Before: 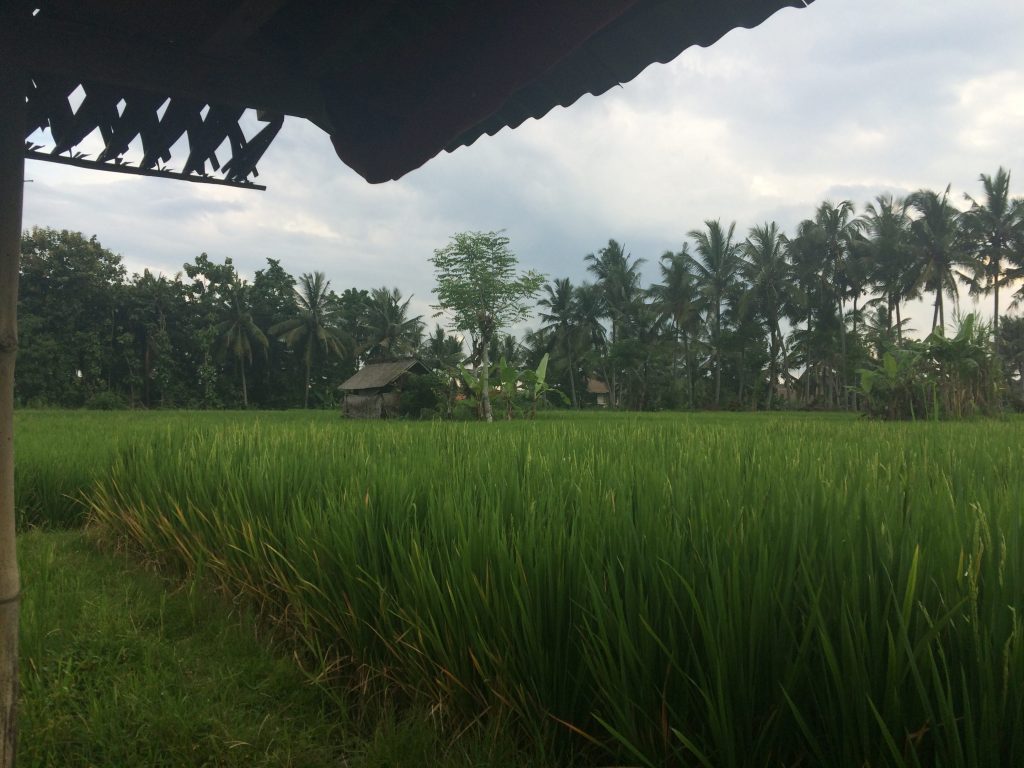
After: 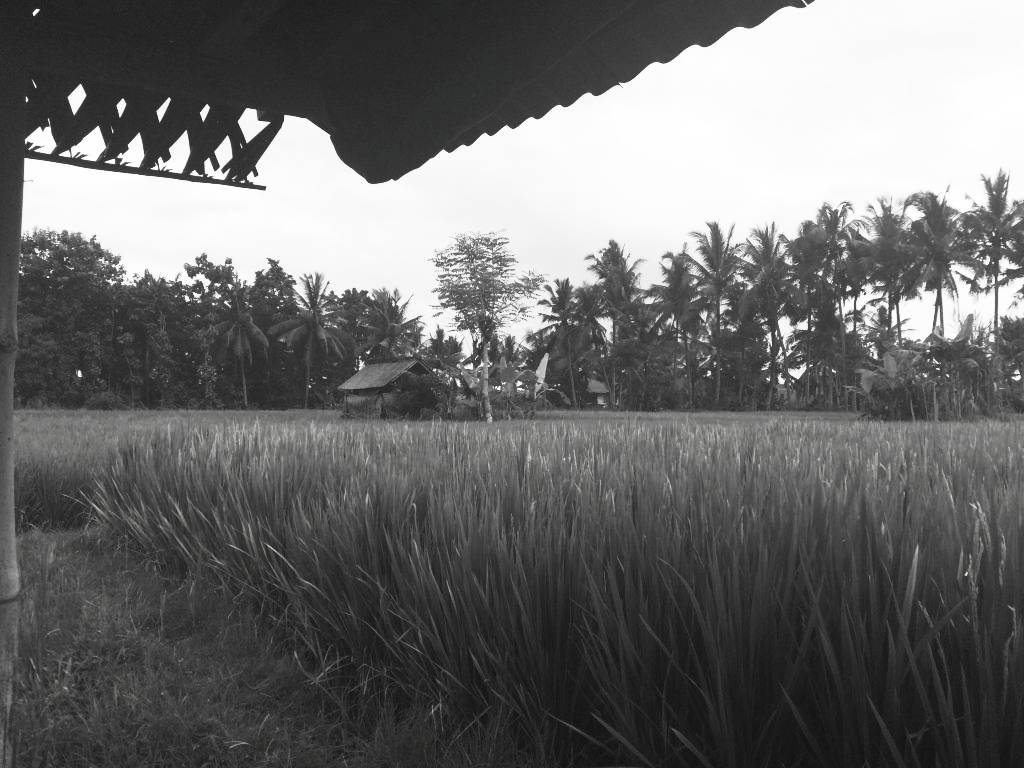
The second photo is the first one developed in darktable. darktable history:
contrast brightness saturation: contrast 0.517, brightness 0.486, saturation -0.981
